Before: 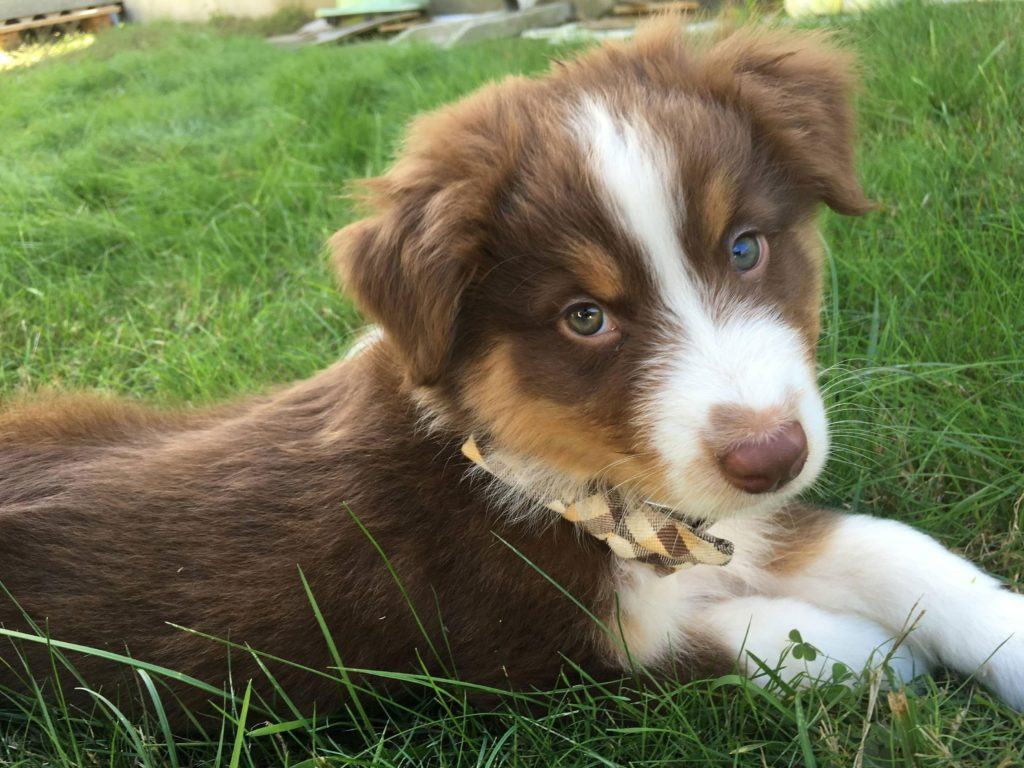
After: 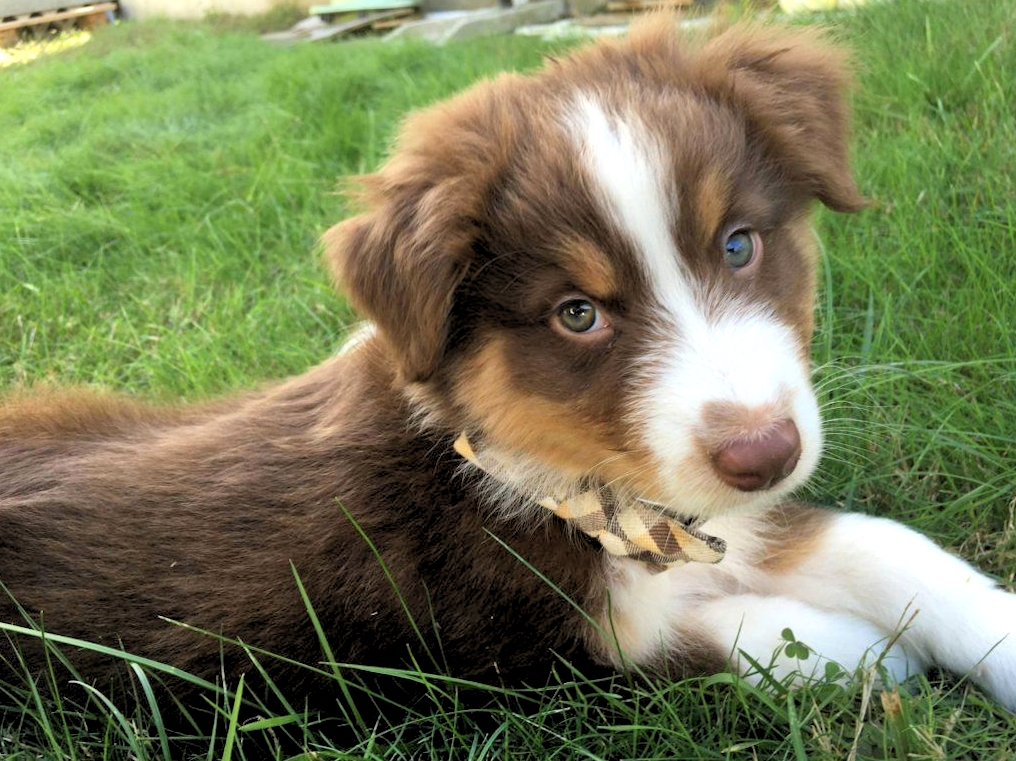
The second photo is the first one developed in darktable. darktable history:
rotate and perspective: rotation 0.192°, lens shift (horizontal) -0.015, crop left 0.005, crop right 0.996, crop top 0.006, crop bottom 0.99
rgb levels: levels [[0.013, 0.434, 0.89], [0, 0.5, 1], [0, 0.5, 1]]
